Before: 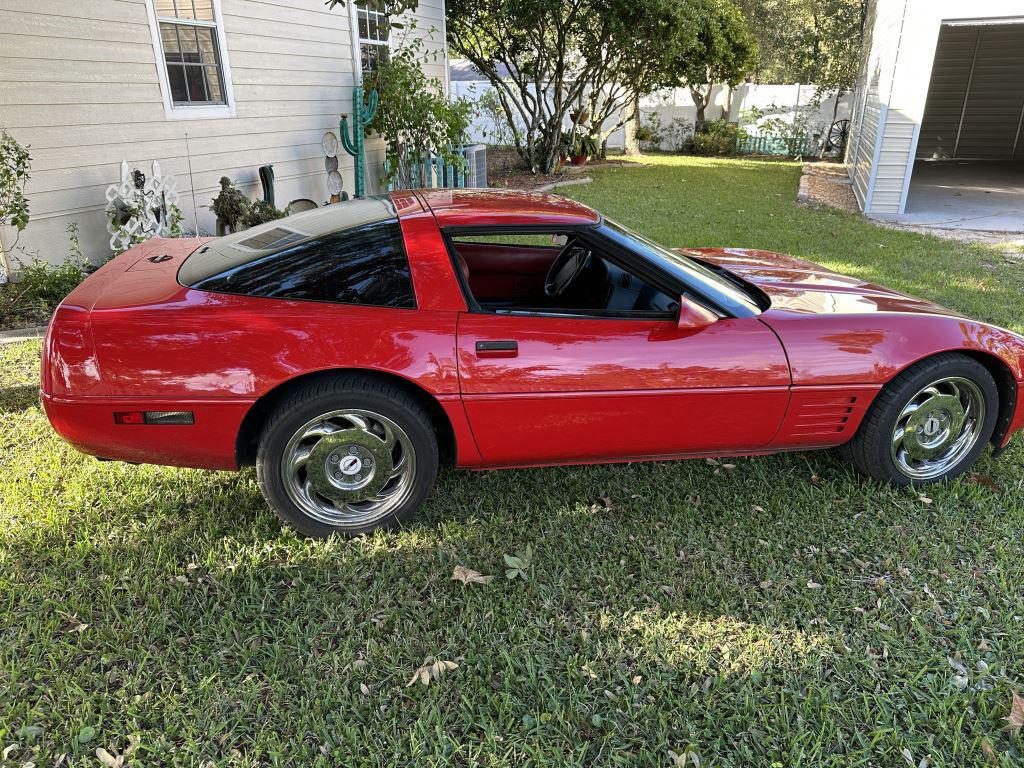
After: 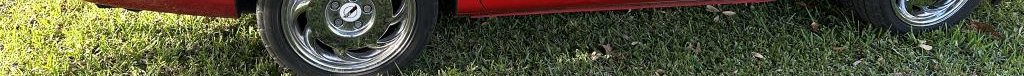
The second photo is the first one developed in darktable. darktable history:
rgb curve: curves: ch0 [(0, 0) (0.078, 0.051) (0.929, 0.956) (1, 1)], compensate middle gray true
crop and rotate: top 59.084%, bottom 30.916%
exposure: compensate highlight preservation false
